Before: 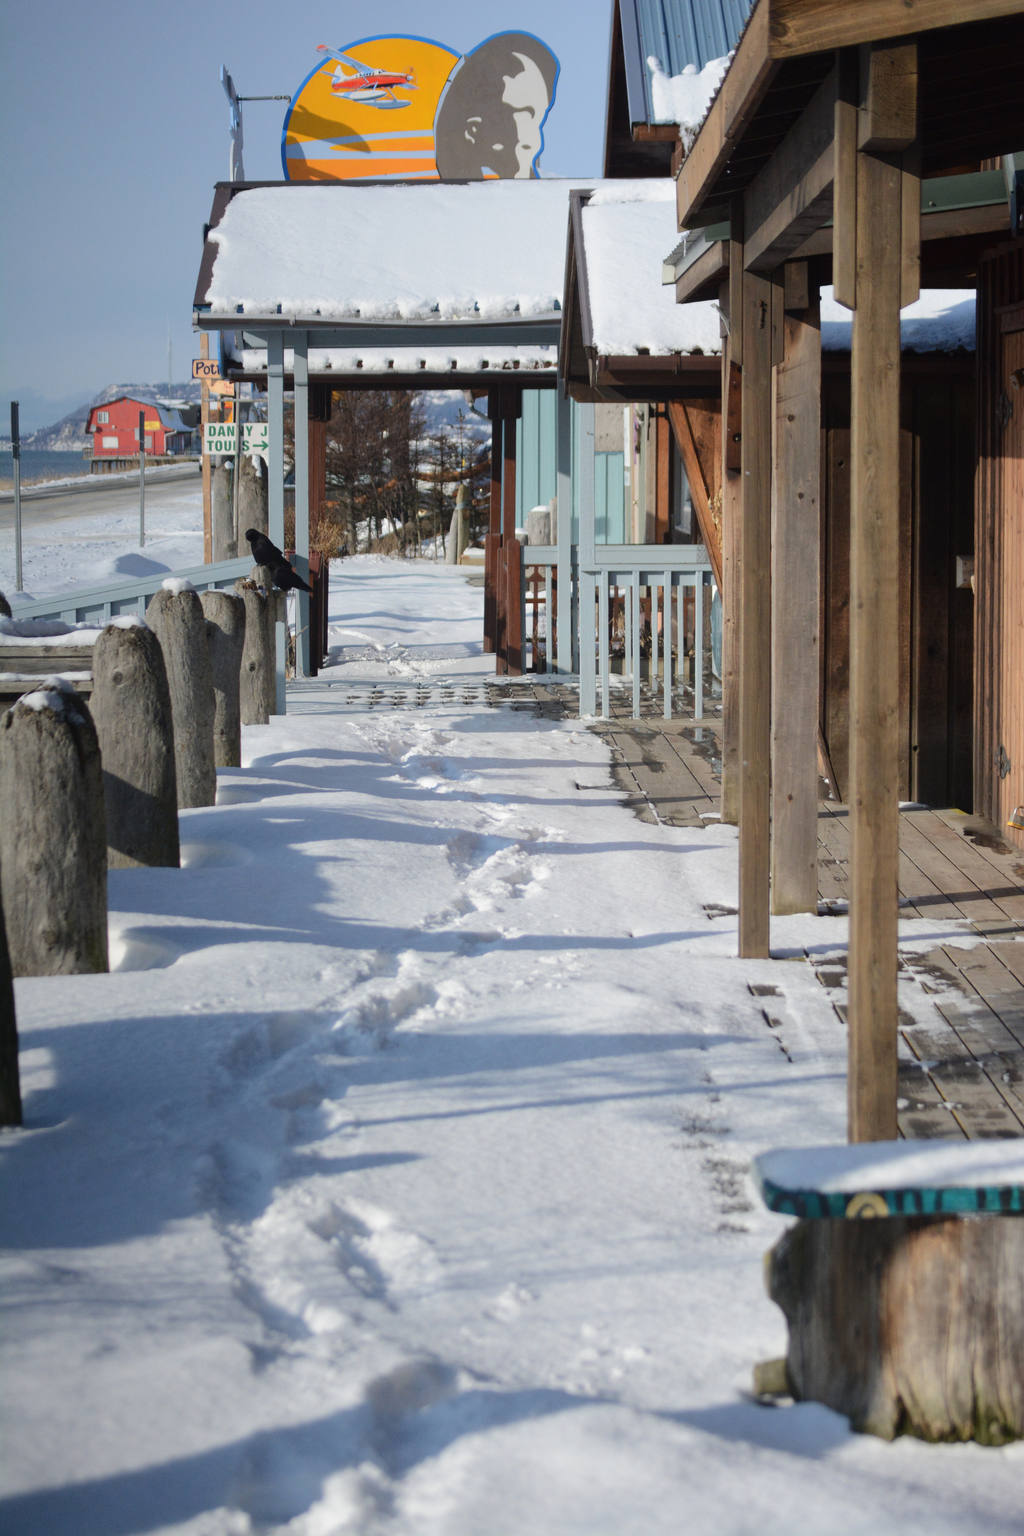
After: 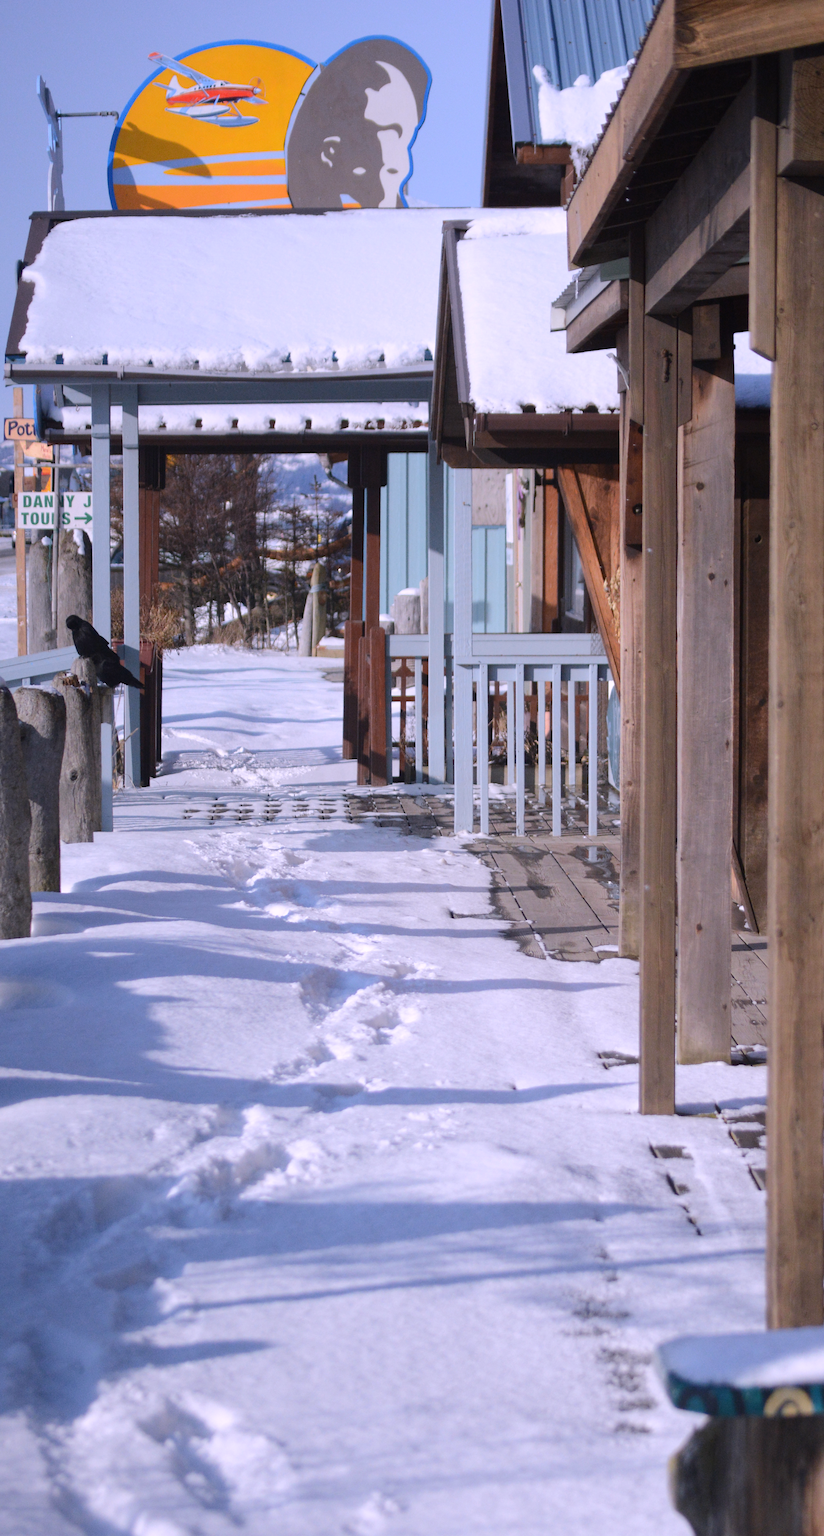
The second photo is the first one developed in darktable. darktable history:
crop: left 18.479%, right 12.2%, bottom 13.971%
white balance: red 1.042, blue 1.17
